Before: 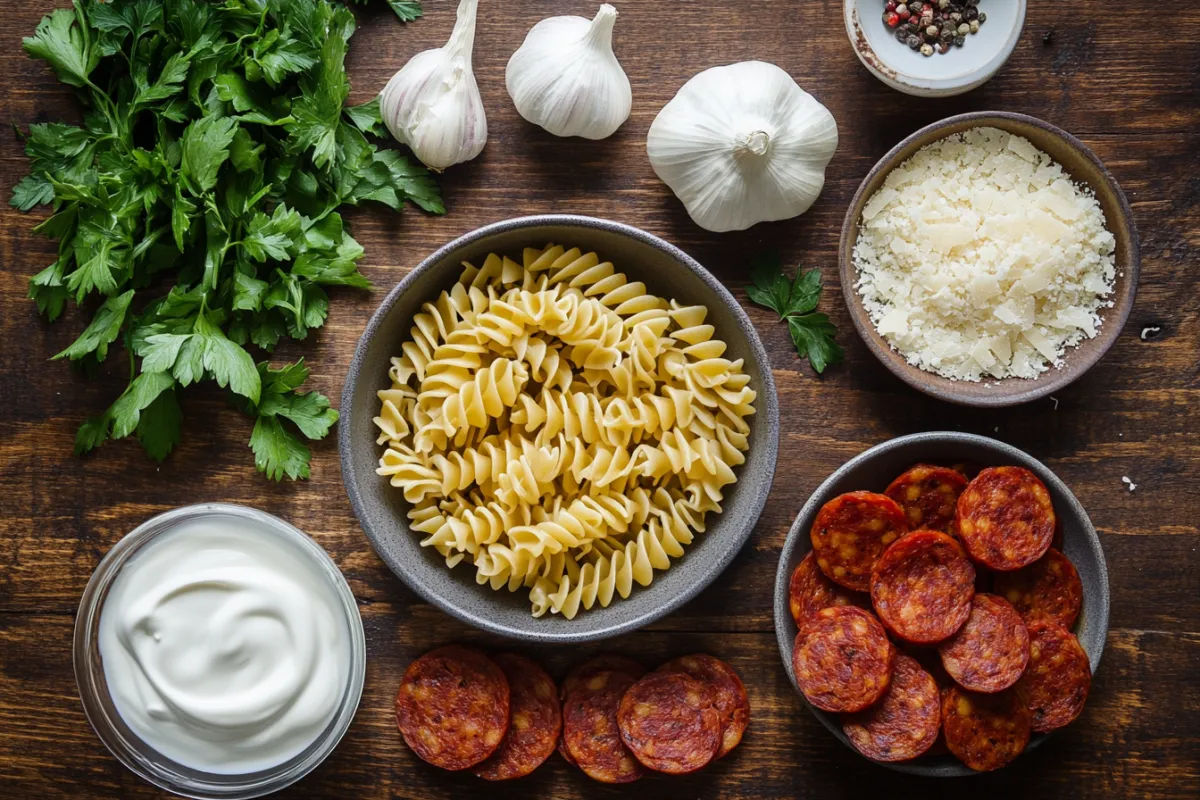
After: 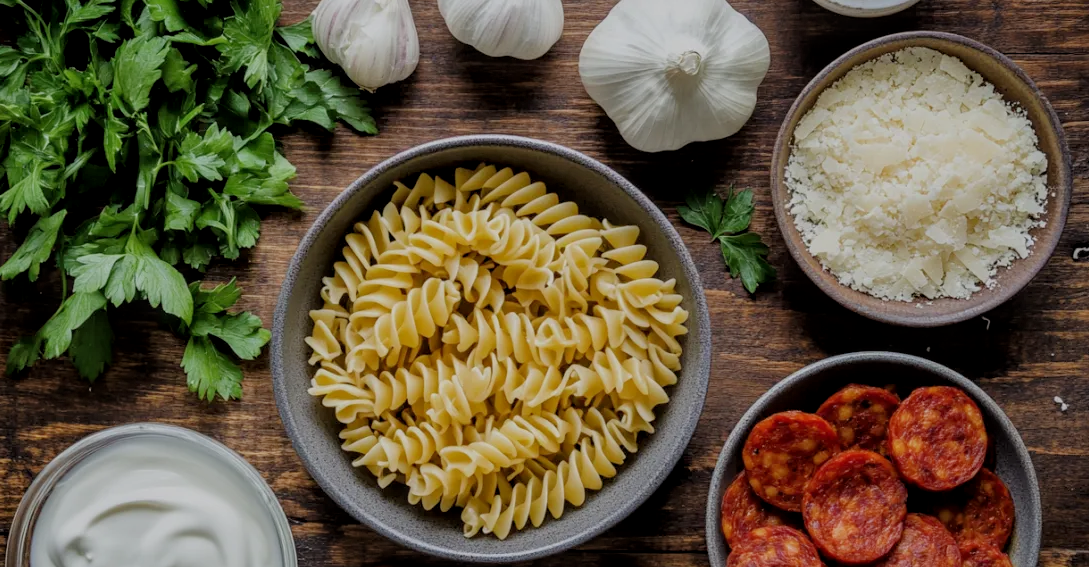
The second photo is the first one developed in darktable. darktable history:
local contrast: on, module defaults
crop: left 5.669%, top 10.062%, right 3.571%, bottom 19.062%
tone equalizer: -8 EV 0.23 EV, -7 EV 0.384 EV, -6 EV 0.383 EV, -5 EV 0.25 EV, -3 EV -0.269 EV, -2 EV -0.428 EV, -1 EV -0.432 EV, +0 EV -0.239 EV, edges refinement/feathering 500, mask exposure compensation -1.57 EV, preserve details no
filmic rgb: black relative exposure -7.65 EV, white relative exposure 4.56 EV, threshold 3.03 EV, hardness 3.61, color science v6 (2022), enable highlight reconstruction true
